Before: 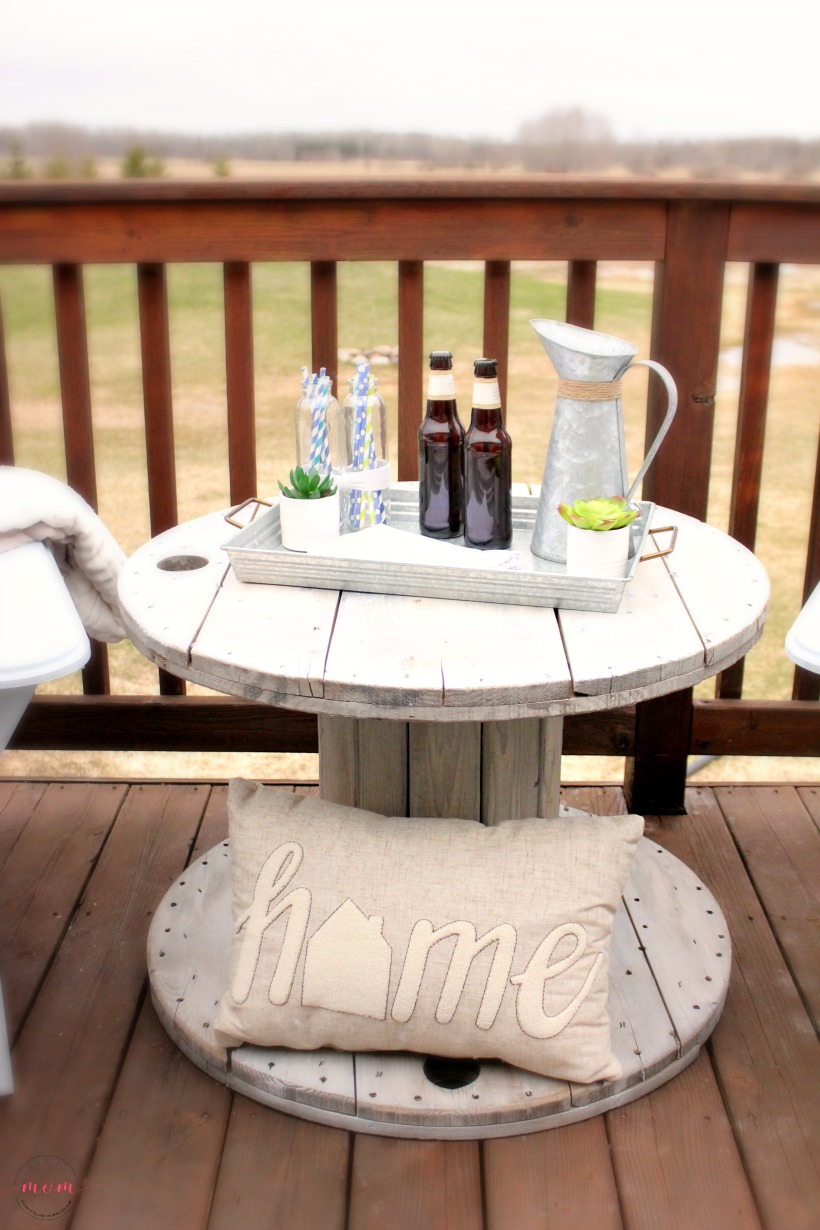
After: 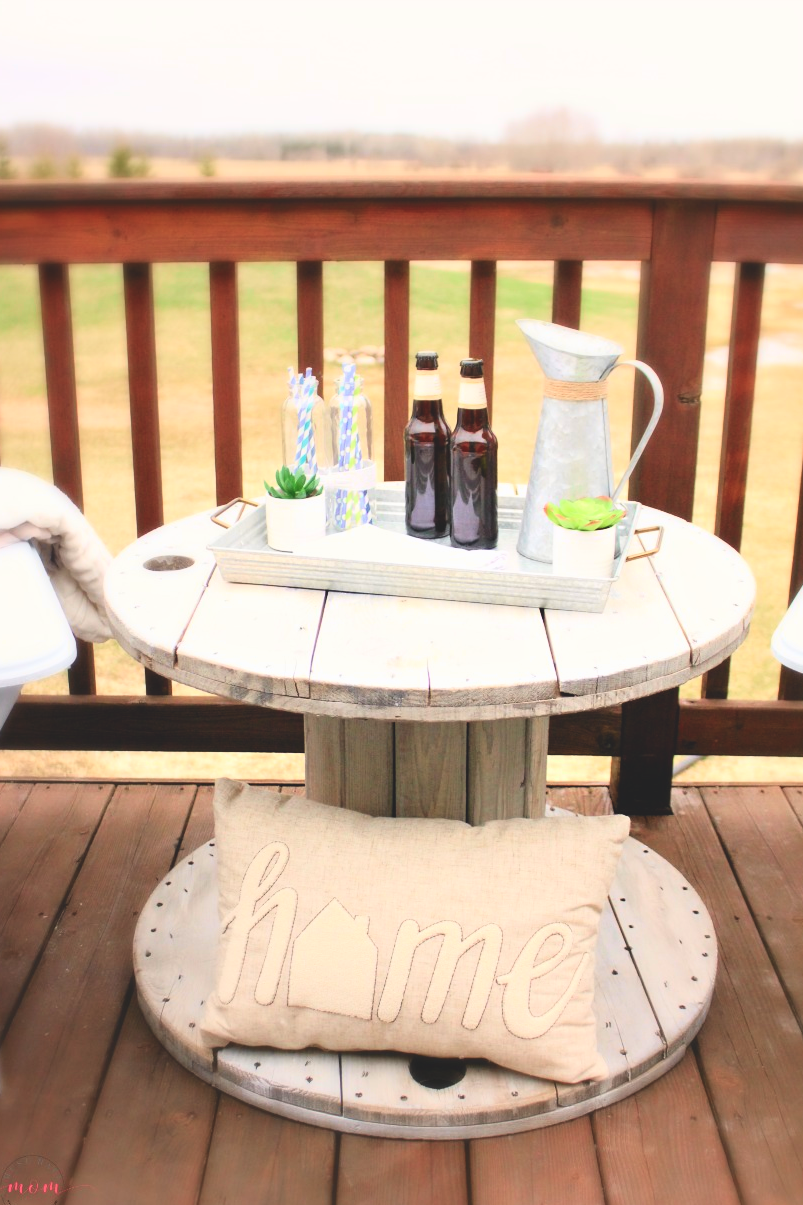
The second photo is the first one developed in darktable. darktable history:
tone curve: curves: ch0 [(0, 0.013) (0.054, 0.018) (0.205, 0.191) (0.289, 0.292) (0.39, 0.424) (0.493, 0.551) (0.647, 0.752) (0.796, 0.887) (1, 0.998)]; ch1 [(0, 0) (0.371, 0.339) (0.477, 0.452) (0.494, 0.495) (0.501, 0.501) (0.51, 0.516) (0.54, 0.557) (0.572, 0.605) (0.66, 0.701) (0.783, 0.804) (1, 1)]; ch2 [(0, 0) (0.32, 0.281) (0.403, 0.399) (0.441, 0.428) (0.47, 0.469) (0.498, 0.496) (0.524, 0.543) (0.551, 0.579) (0.633, 0.665) (0.7, 0.711) (1, 1)], color space Lab, independent channels, preserve colors none
crop: left 1.743%, right 0.268%, bottom 2.011%
white balance: red 1, blue 1
exposure: black level correction -0.023, exposure -0.039 EV, compensate highlight preservation false
